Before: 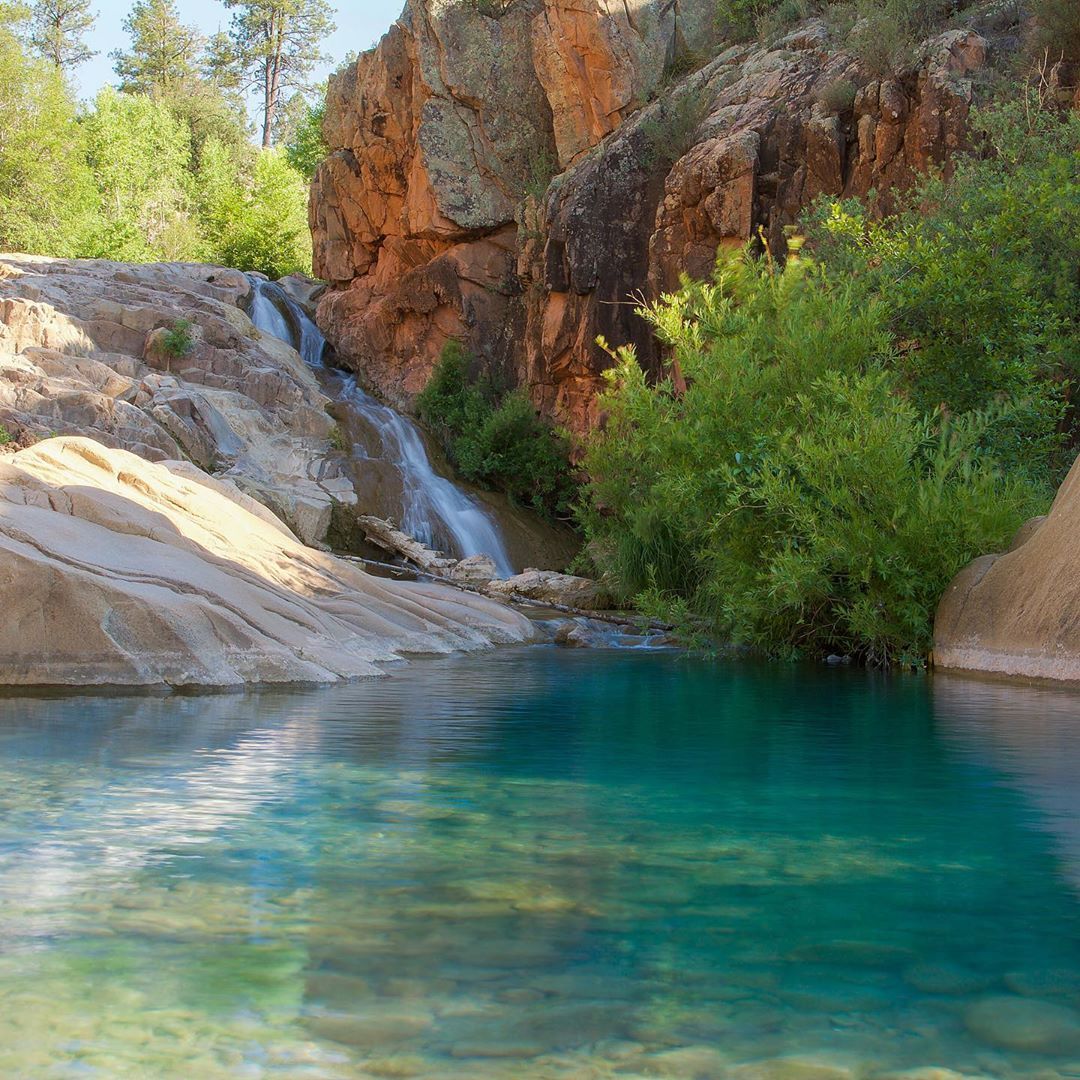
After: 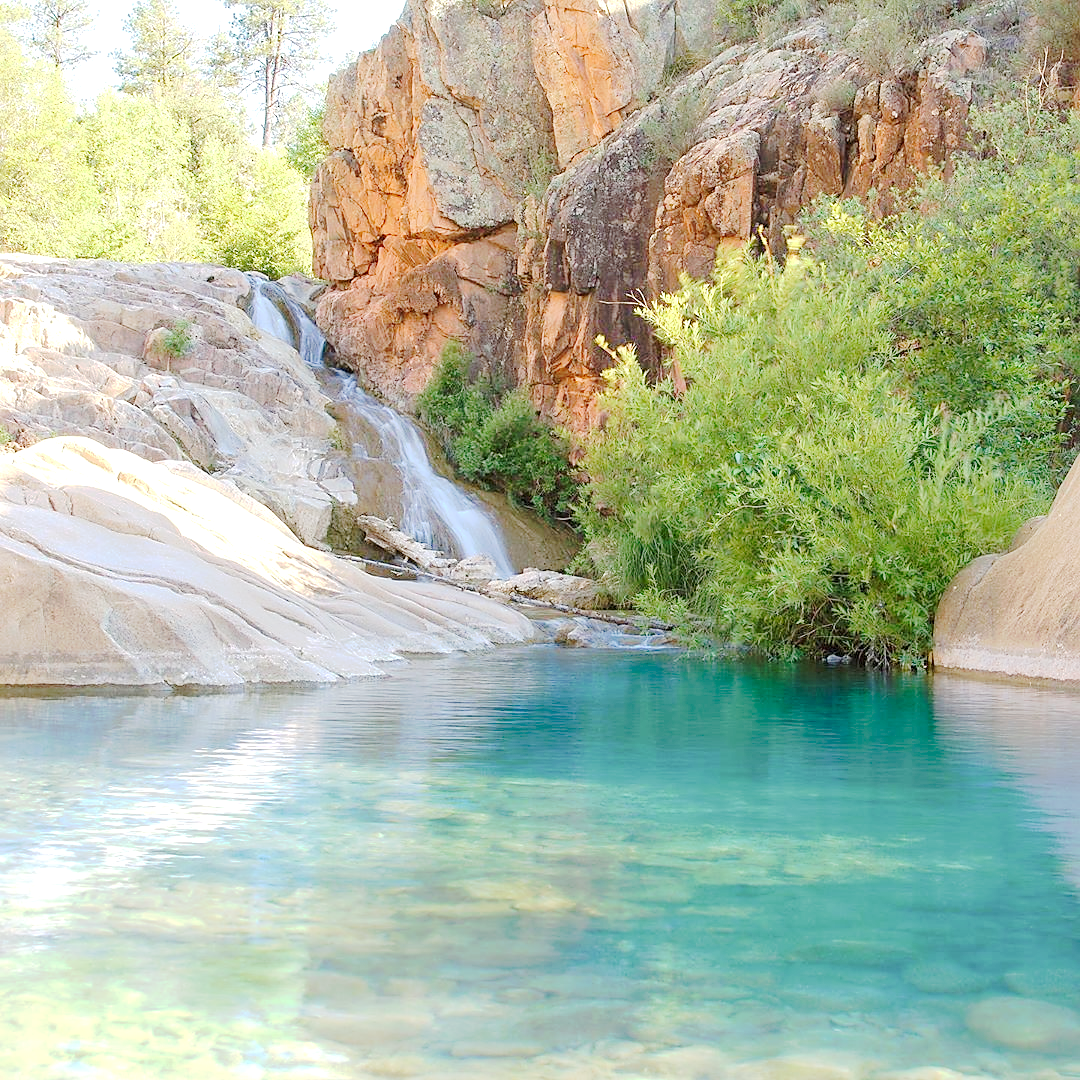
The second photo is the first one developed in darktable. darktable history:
tone curve: curves: ch0 [(0, 0) (0.003, 0.021) (0.011, 0.033) (0.025, 0.059) (0.044, 0.097) (0.069, 0.141) (0.1, 0.186) (0.136, 0.237) (0.177, 0.298) (0.224, 0.378) (0.277, 0.47) (0.335, 0.542) (0.399, 0.605) (0.468, 0.678) (0.543, 0.724) (0.623, 0.787) (0.709, 0.829) (0.801, 0.875) (0.898, 0.912) (1, 1)], preserve colors none
sharpen: radius 1.864, amount 0.398, threshold 1.271
exposure: black level correction 0, exposure 0.953 EV, compensate exposure bias true, compensate highlight preservation false
